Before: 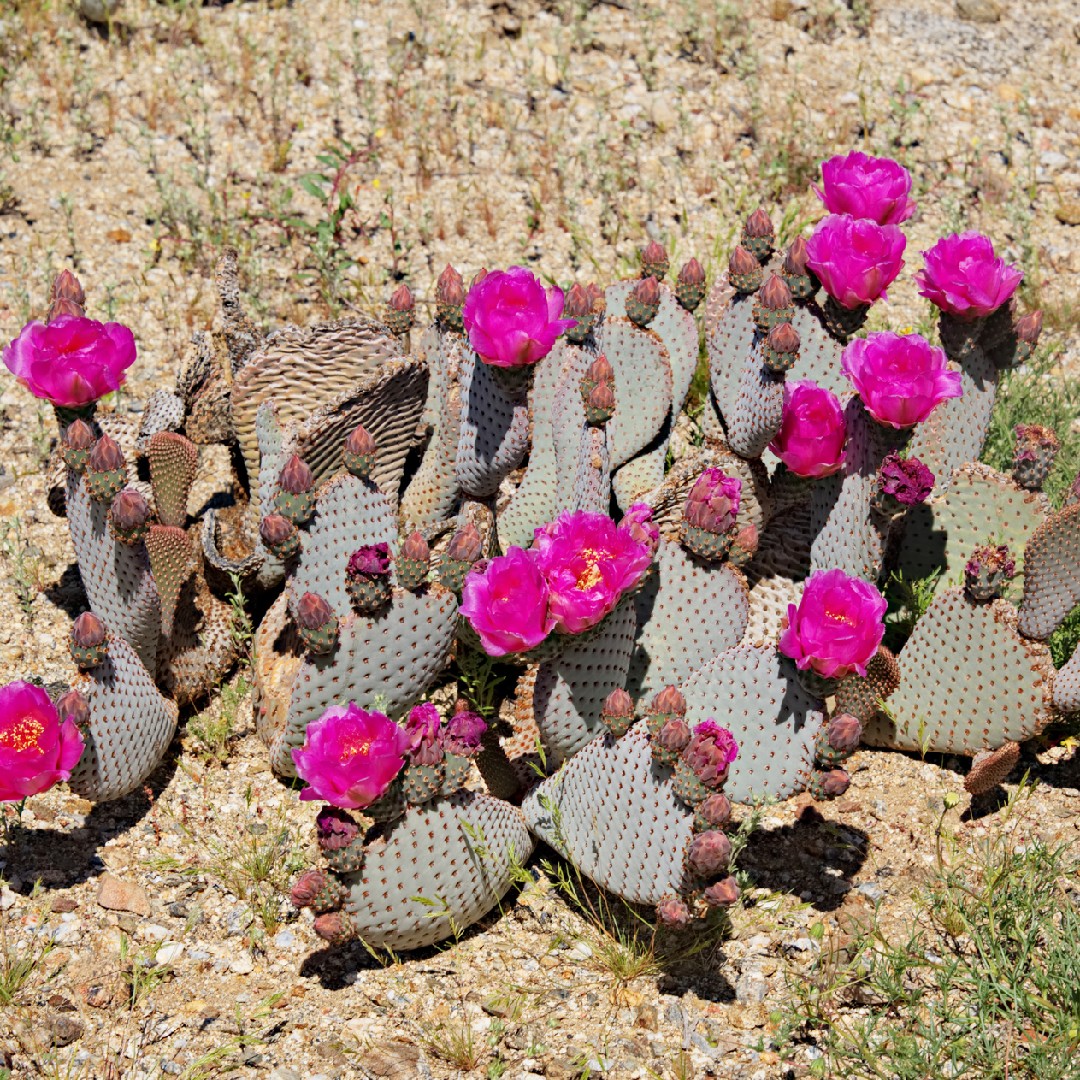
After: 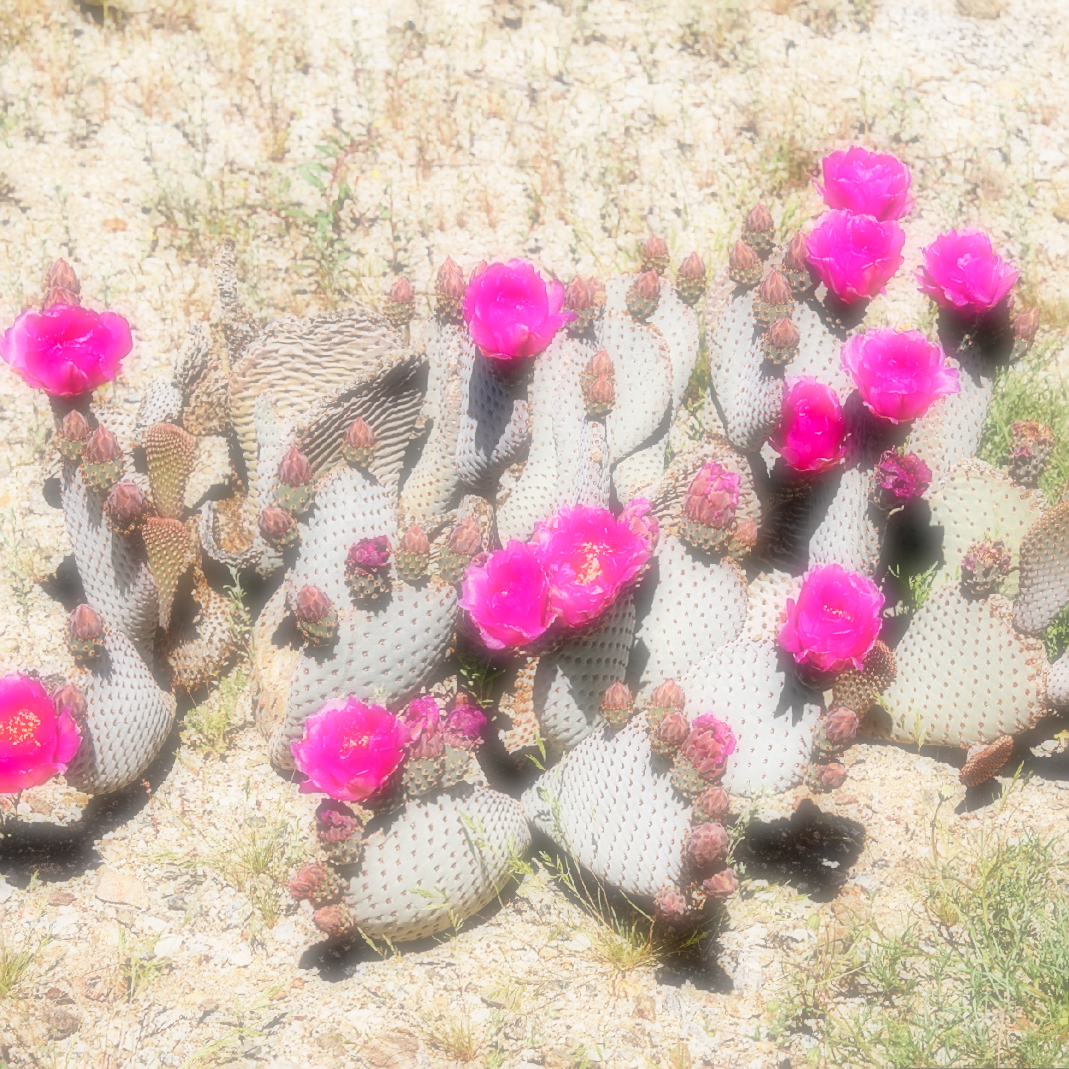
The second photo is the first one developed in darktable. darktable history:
soften: on, module defaults
base curve: curves: ch0 [(0, 0) (0.028, 0.03) (0.121, 0.232) (0.46, 0.748) (0.859, 0.968) (1, 1)], preserve colors none
sharpen: on, module defaults
rotate and perspective: rotation 0.174°, lens shift (vertical) 0.013, lens shift (horizontal) 0.019, shear 0.001, automatic cropping original format, crop left 0.007, crop right 0.991, crop top 0.016, crop bottom 0.997
